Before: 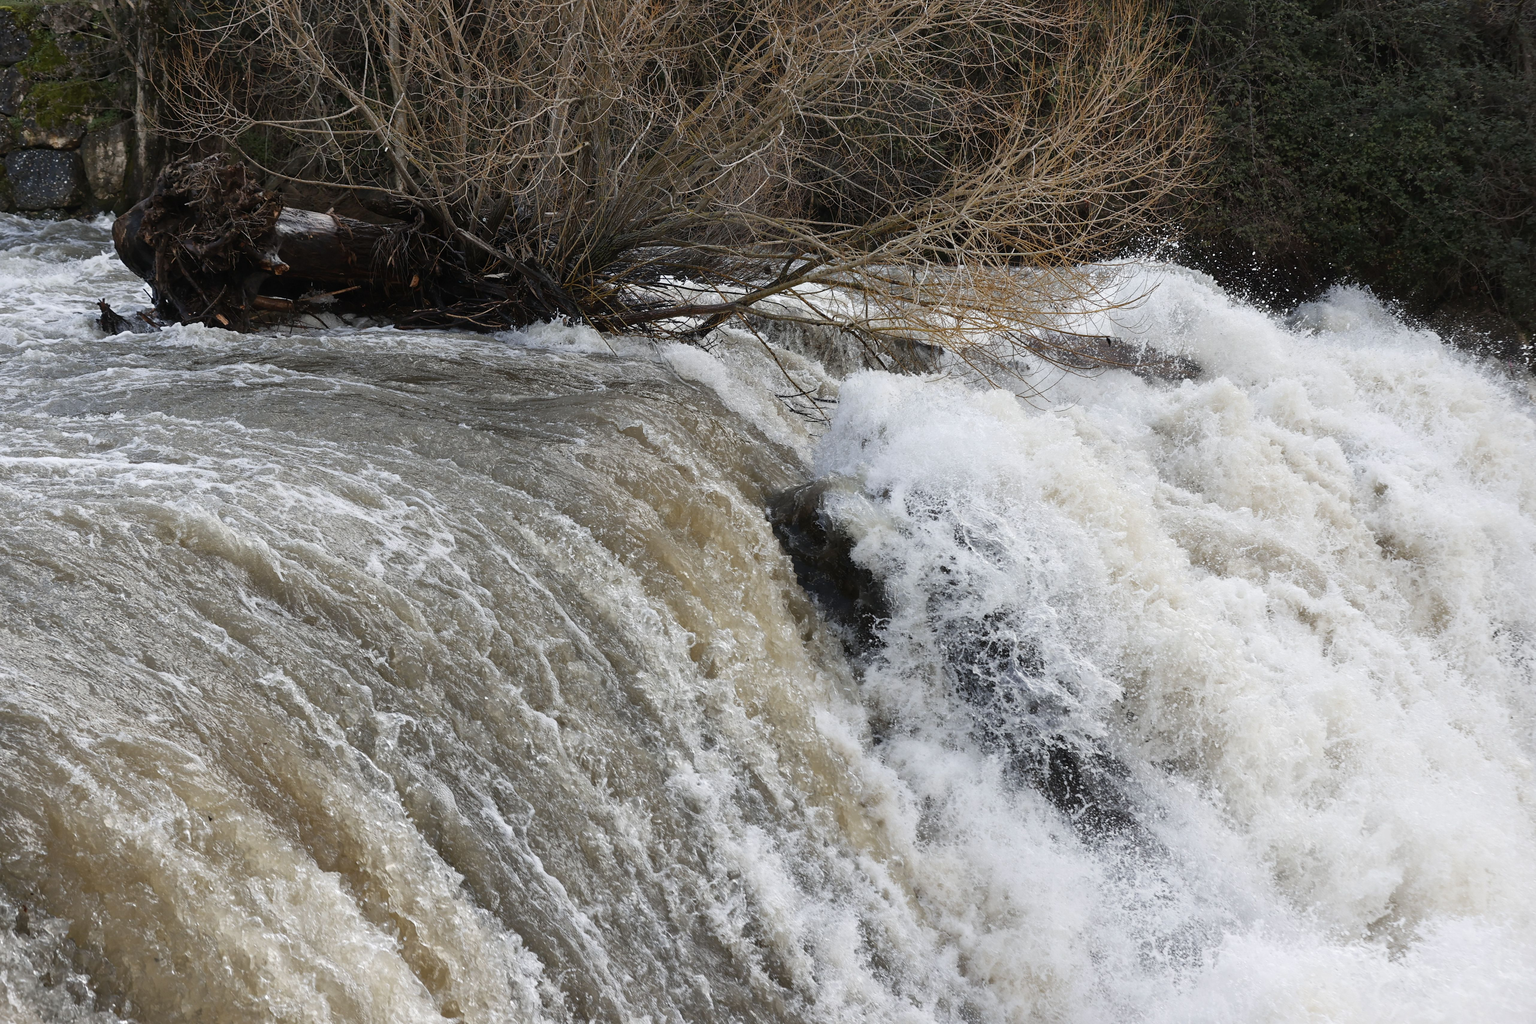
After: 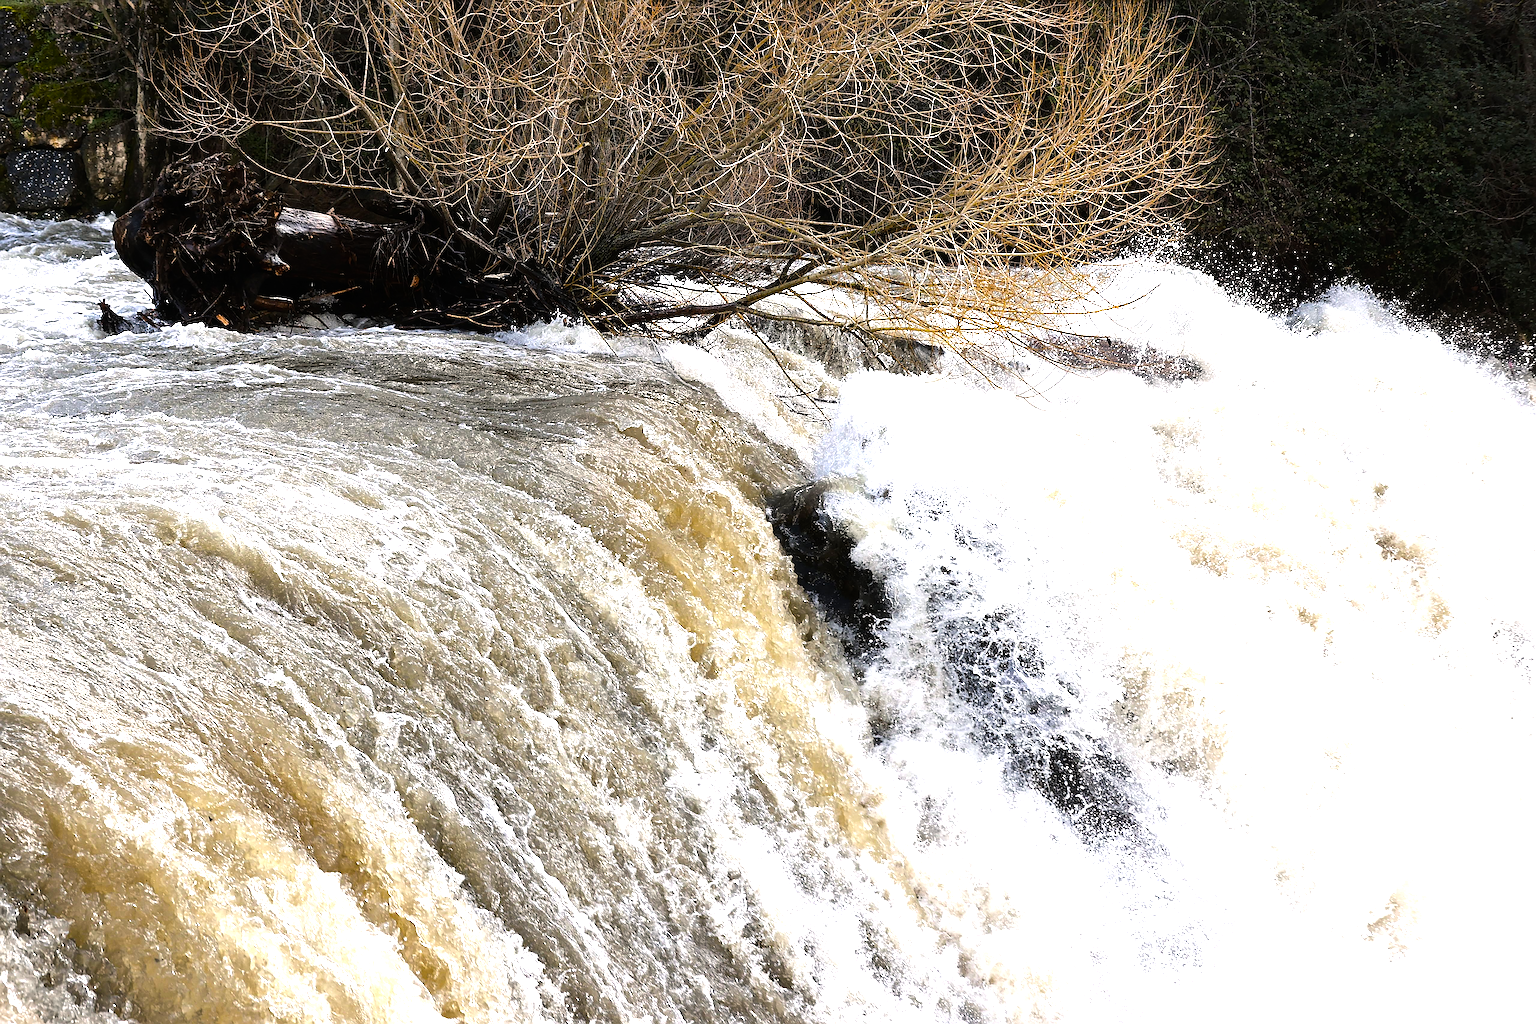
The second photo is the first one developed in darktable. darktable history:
tone equalizer: -8 EV -0.741 EV, -7 EV -0.676 EV, -6 EV -0.624 EV, -5 EV -0.362 EV, -3 EV 0.401 EV, -2 EV 0.6 EV, -1 EV 0.684 EV, +0 EV 0.738 EV
sharpen: amount 0.992
color balance rgb: highlights gain › chroma 1.089%, highlights gain › hue 53.96°, linear chroma grading › global chroma 15.416%, perceptual saturation grading › global saturation 30.043%, perceptual brilliance grading › highlights 17.34%, perceptual brilliance grading › mid-tones 32.267%, perceptual brilliance grading › shadows -30.652%, global vibrance 20%
